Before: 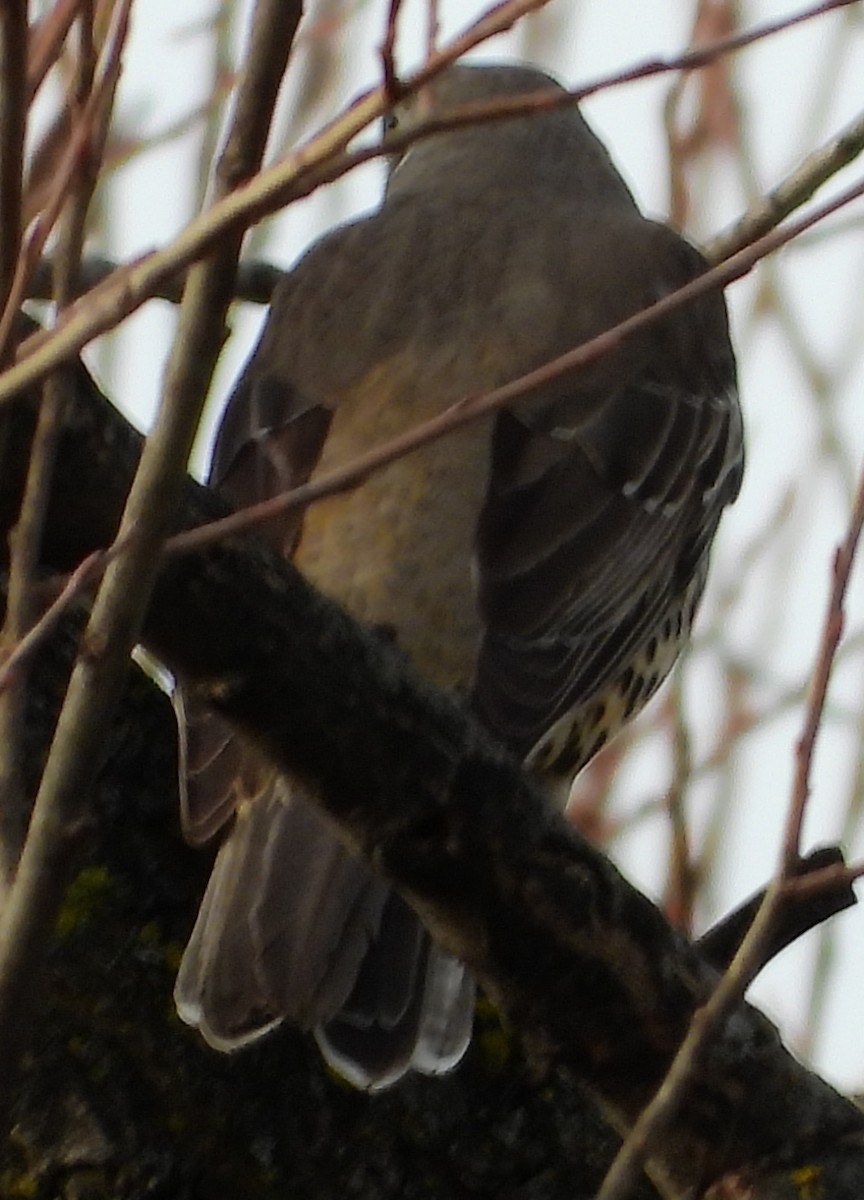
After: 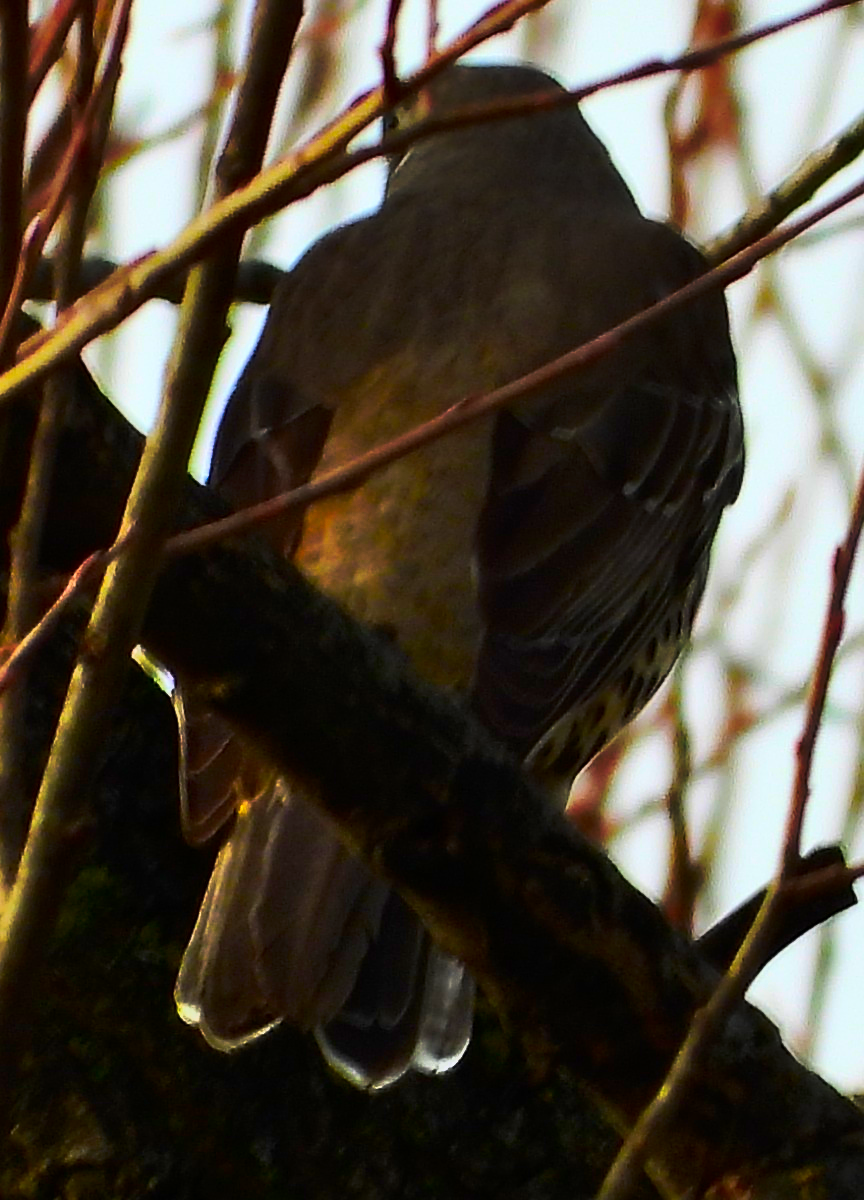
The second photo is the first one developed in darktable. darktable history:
sharpen: amount 0.2
shadows and highlights: soften with gaussian
contrast brightness saturation: contrast 0.26, brightness 0.02, saturation 0.87
tone curve: curves: ch0 [(0, 0) (0.003, 0.002) (0.011, 0.007) (0.025, 0.015) (0.044, 0.026) (0.069, 0.041) (0.1, 0.059) (0.136, 0.08) (0.177, 0.105) (0.224, 0.132) (0.277, 0.163) (0.335, 0.198) (0.399, 0.253) (0.468, 0.341) (0.543, 0.435) (0.623, 0.532) (0.709, 0.635) (0.801, 0.745) (0.898, 0.873) (1, 1)], preserve colors none
